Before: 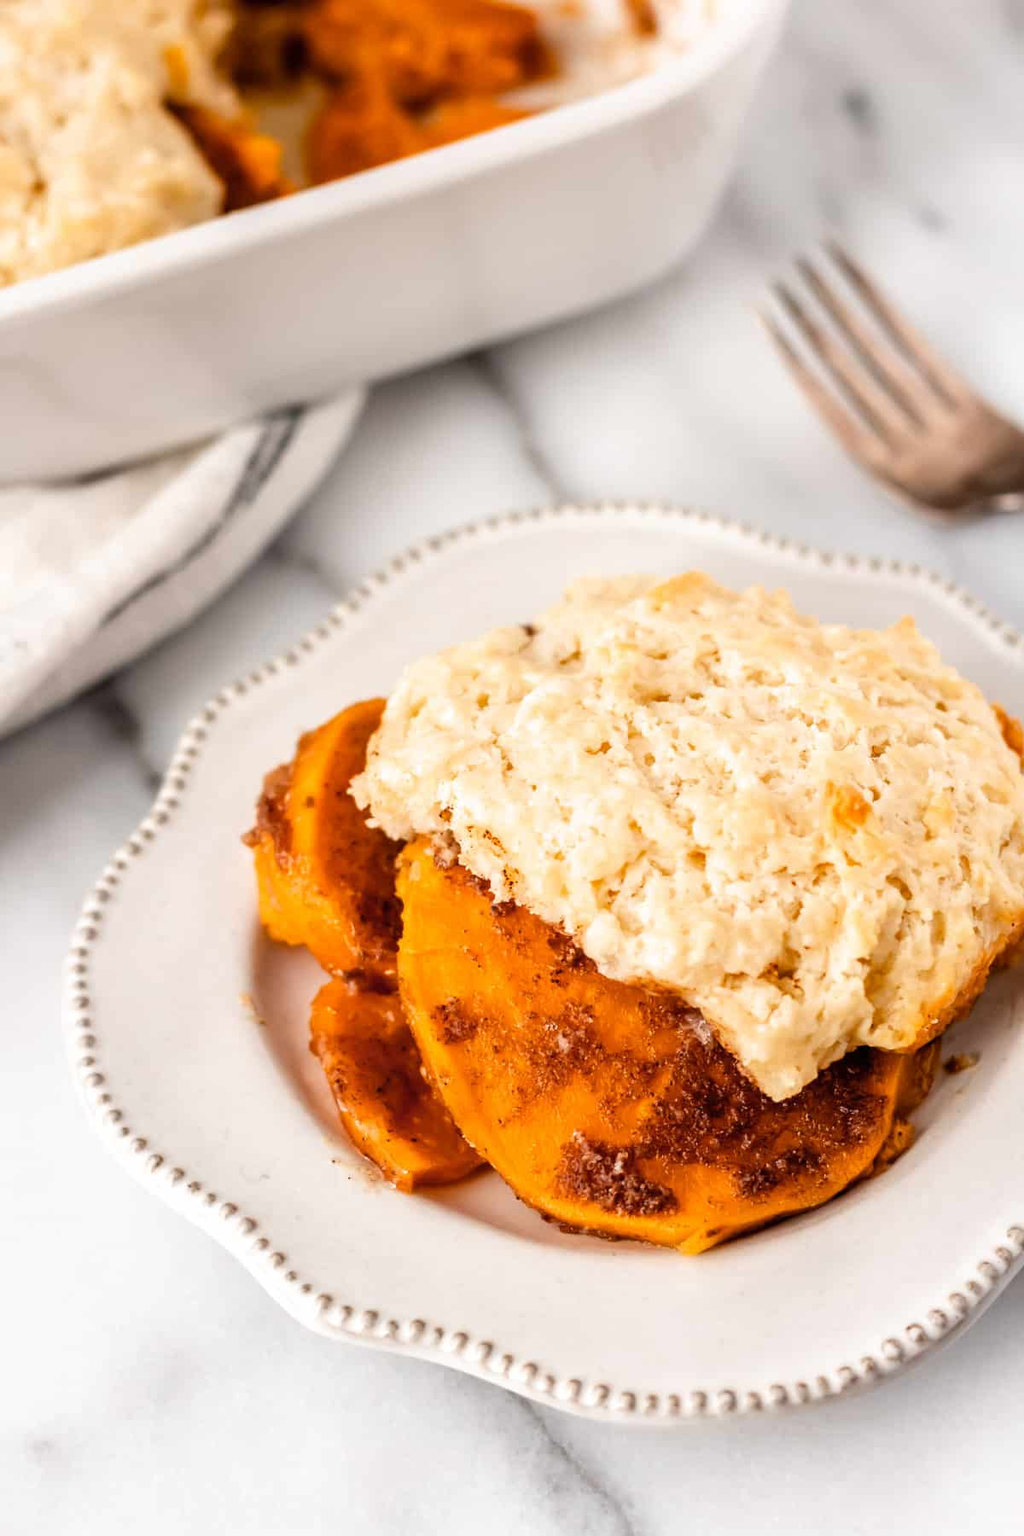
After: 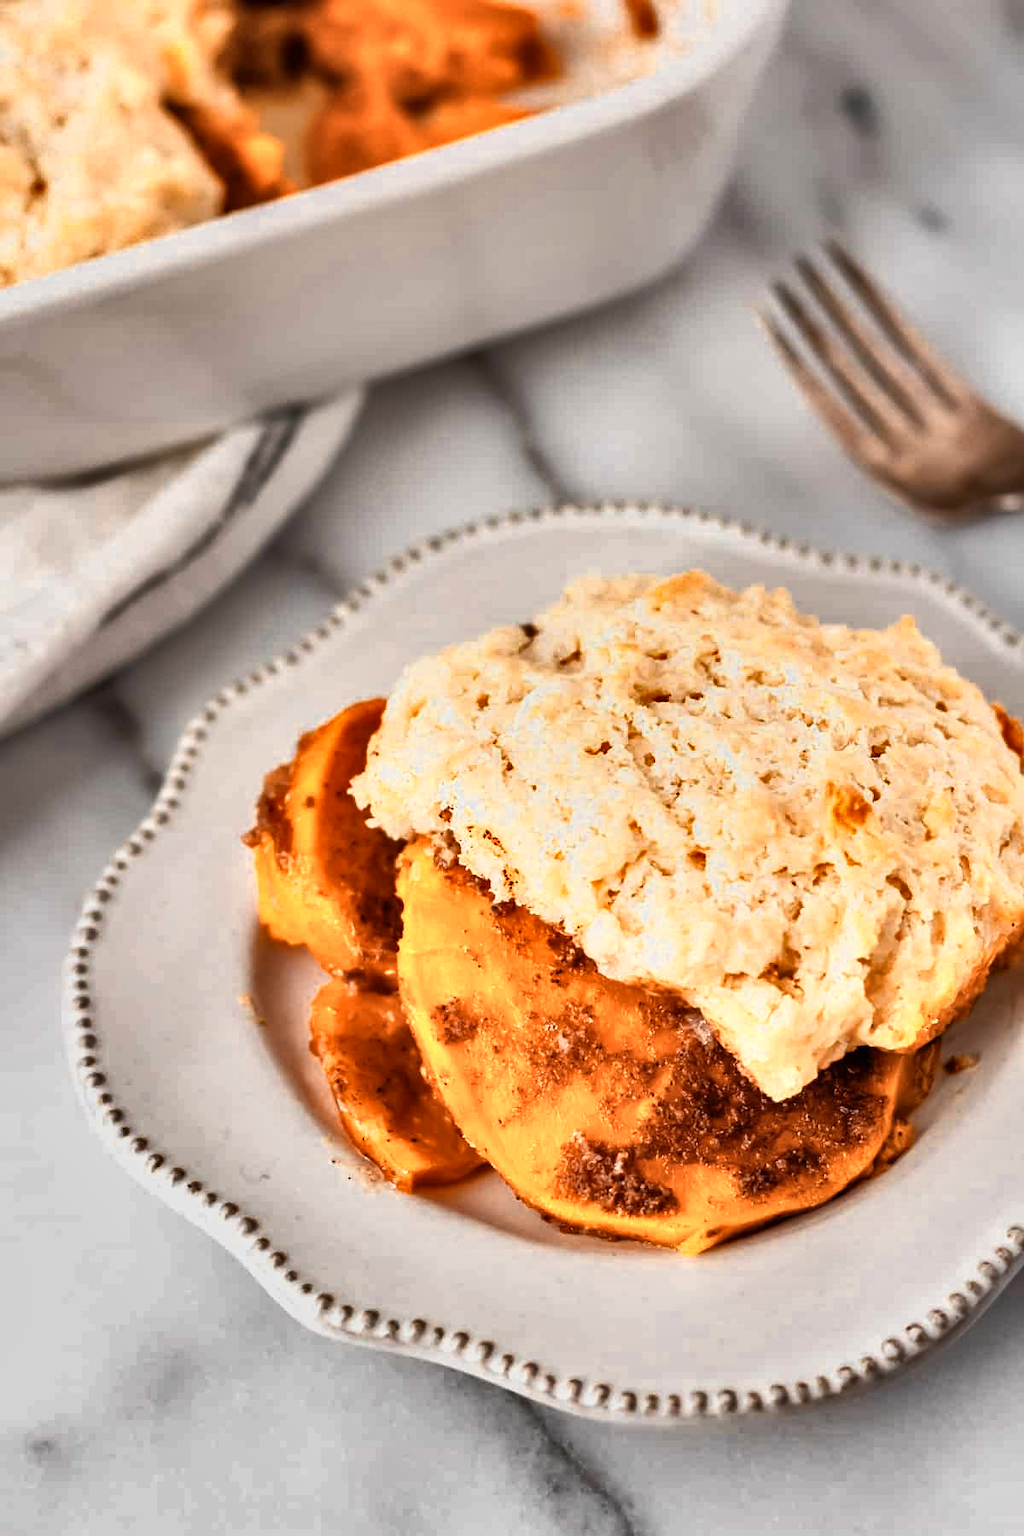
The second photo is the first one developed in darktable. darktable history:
color zones: curves: ch0 [(0.018, 0.548) (0.197, 0.654) (0.425, 0.447) (0.605, 0.658) (0.732, 0.579)]; ch1 [(0.105, 0.531) (0.224, 0.531) (0.386, 0.39) (0.618, 0.456) (0.732, 0.456) (0.956, 0.421)]; ch2 [(0.039, 0.583) (0.215, 0.465) (0.399, 0.544) (0.465, 0.548) (0.614, 0.447) (0.724, 0.43) (0.882, 0.623) (0.956, 0.632)]
shadows and highlights: white point adjustment -3.64, highlights -63.34, highlights color adjustment 42%, soften with gaussian
